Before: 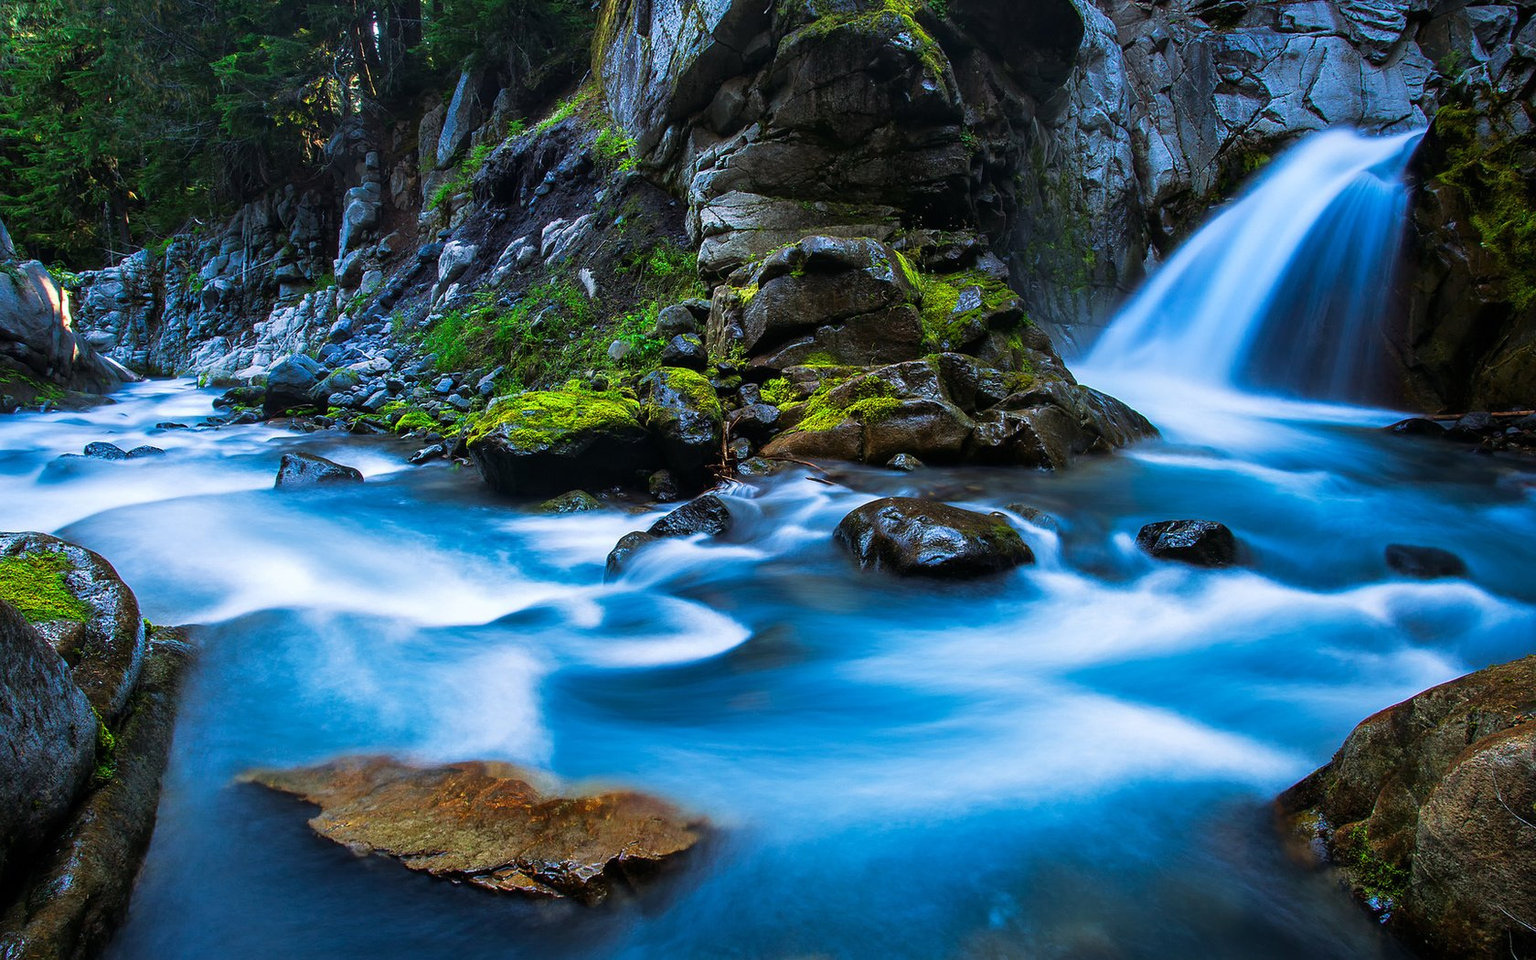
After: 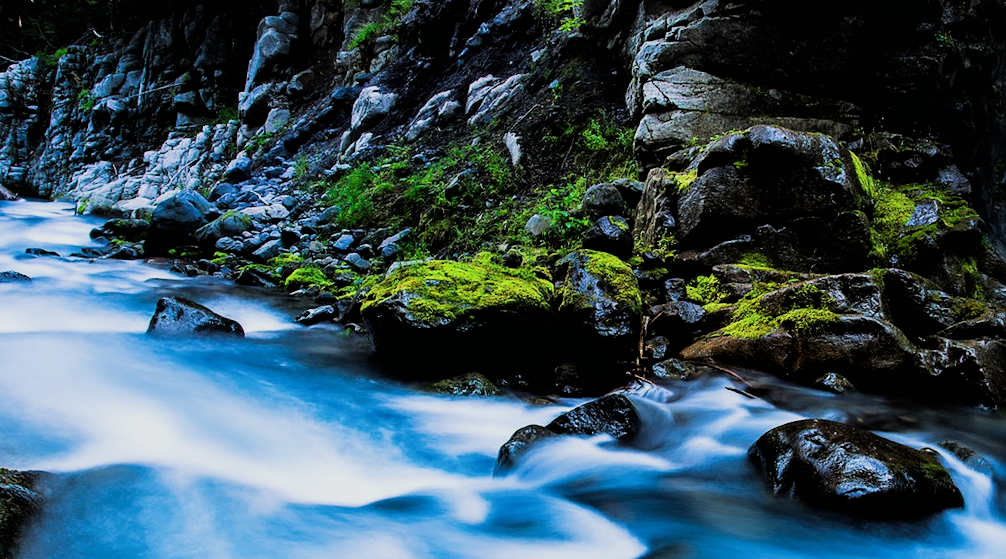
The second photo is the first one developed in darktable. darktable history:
crop and rotate: angle -6.48°, left 2.26%, top 7.001%, right 27.402%, bottom 30.423%
filmic rgb: black relative exposure -5.03 EV, white relative exposure 3.98 EV, hardness 2.91, contrast 1.412, highlights saturation mix -30.25%
